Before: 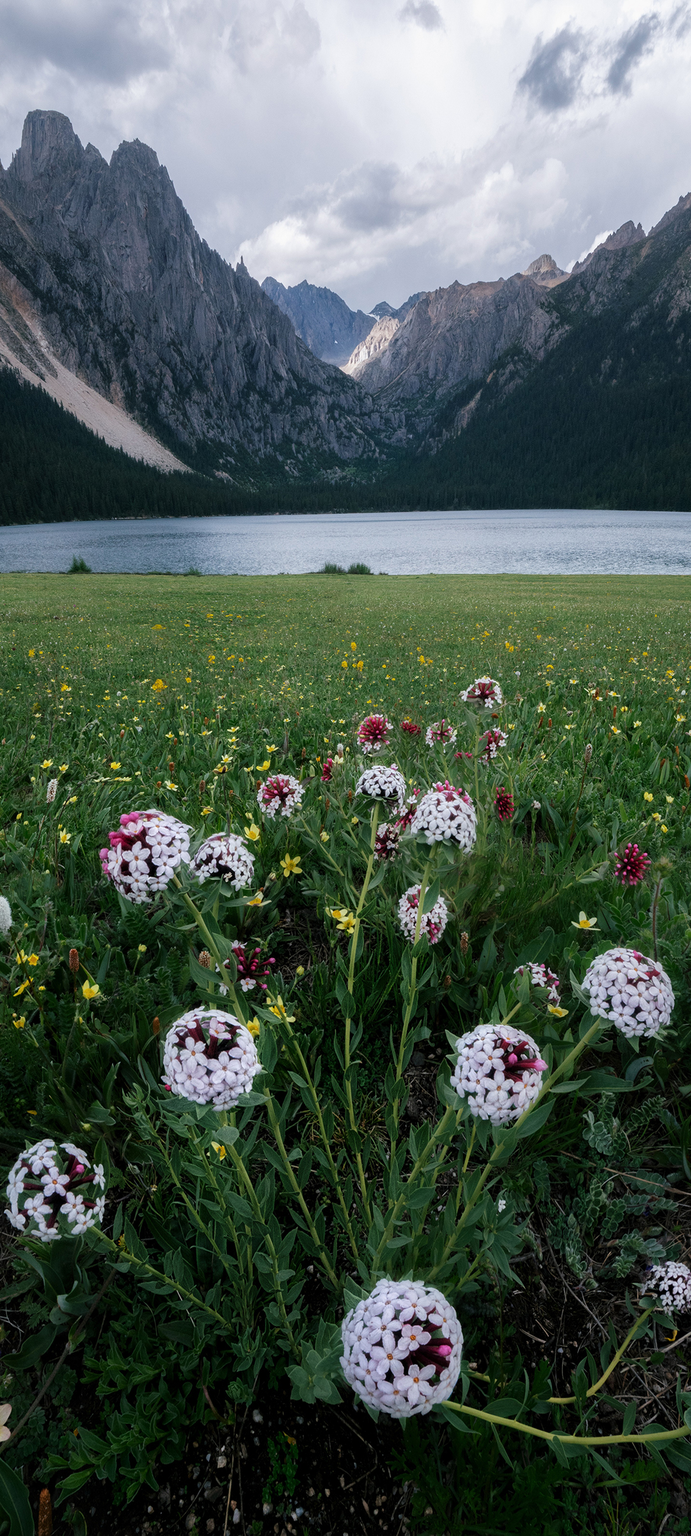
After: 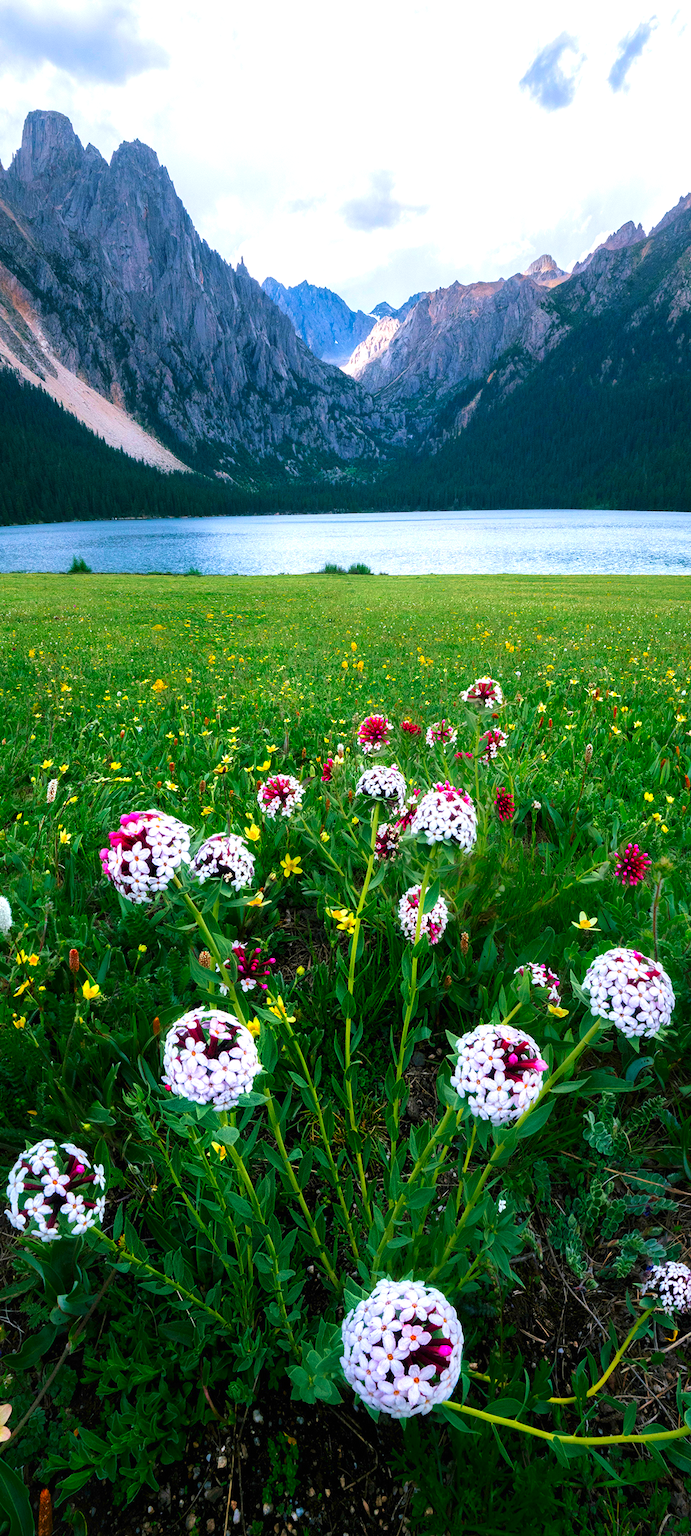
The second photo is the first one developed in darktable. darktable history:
exposure: black level correction 0, exposure 0.9 EV, compensate exposure bias true, compensate highlight preservation false
velvia: on, module defaults
color correction: saturation 1.8
